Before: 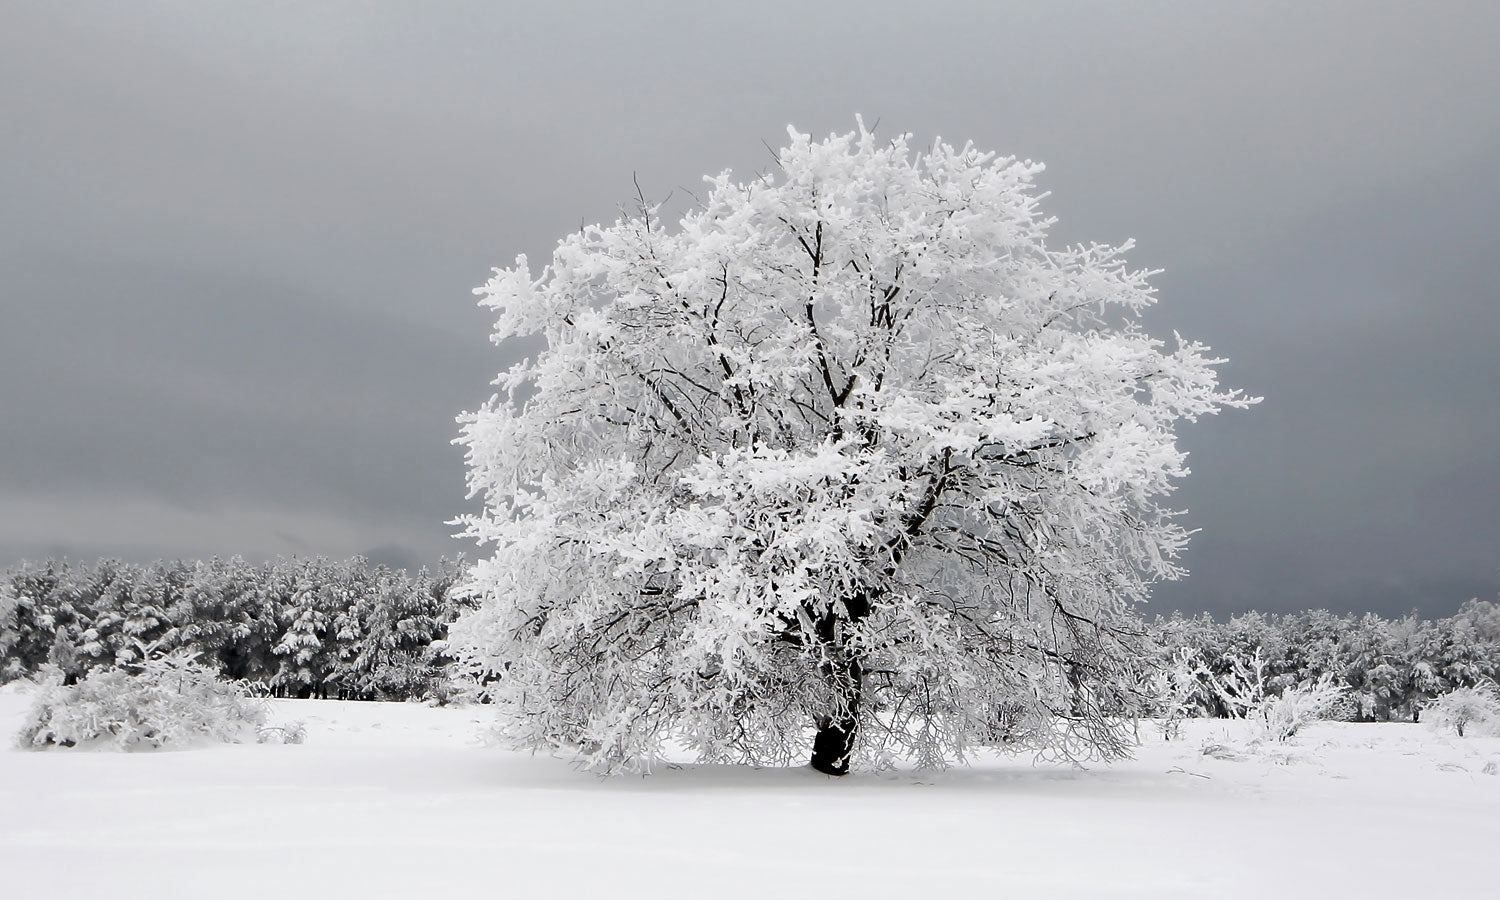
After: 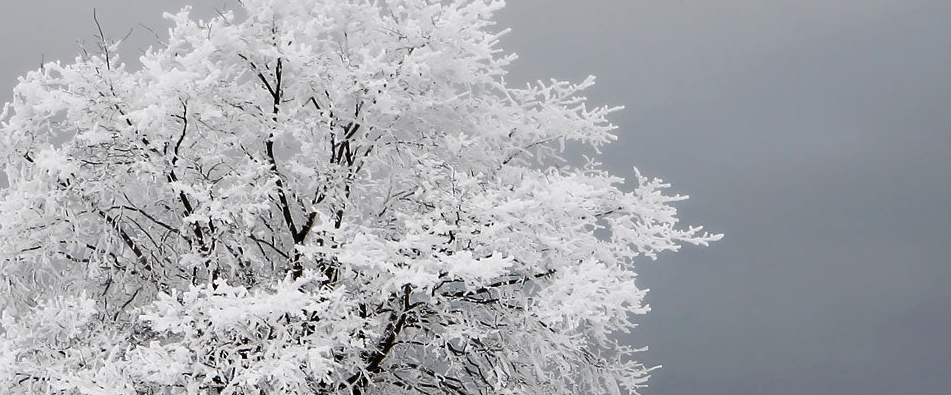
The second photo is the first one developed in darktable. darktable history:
crop: left 36.045%, top 18.152%, right 0.528%, bottom 37.885%
